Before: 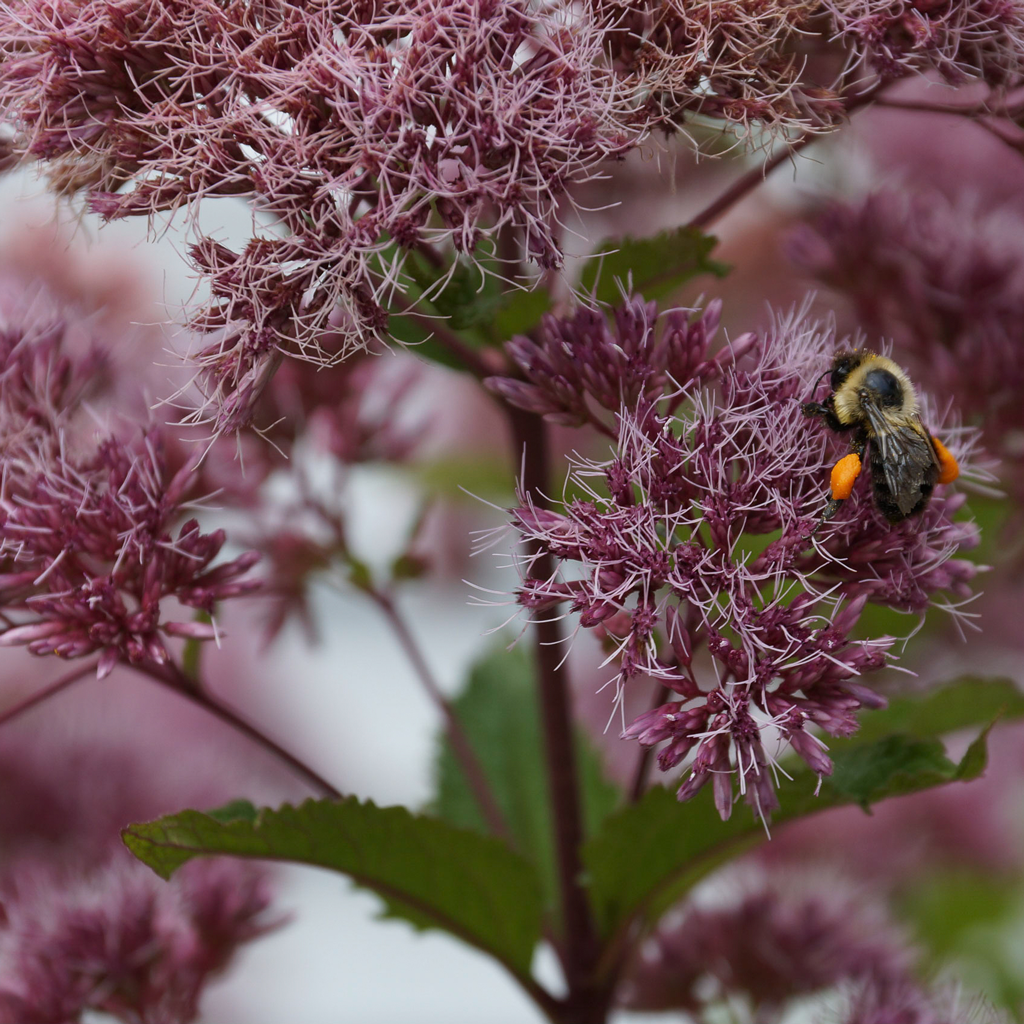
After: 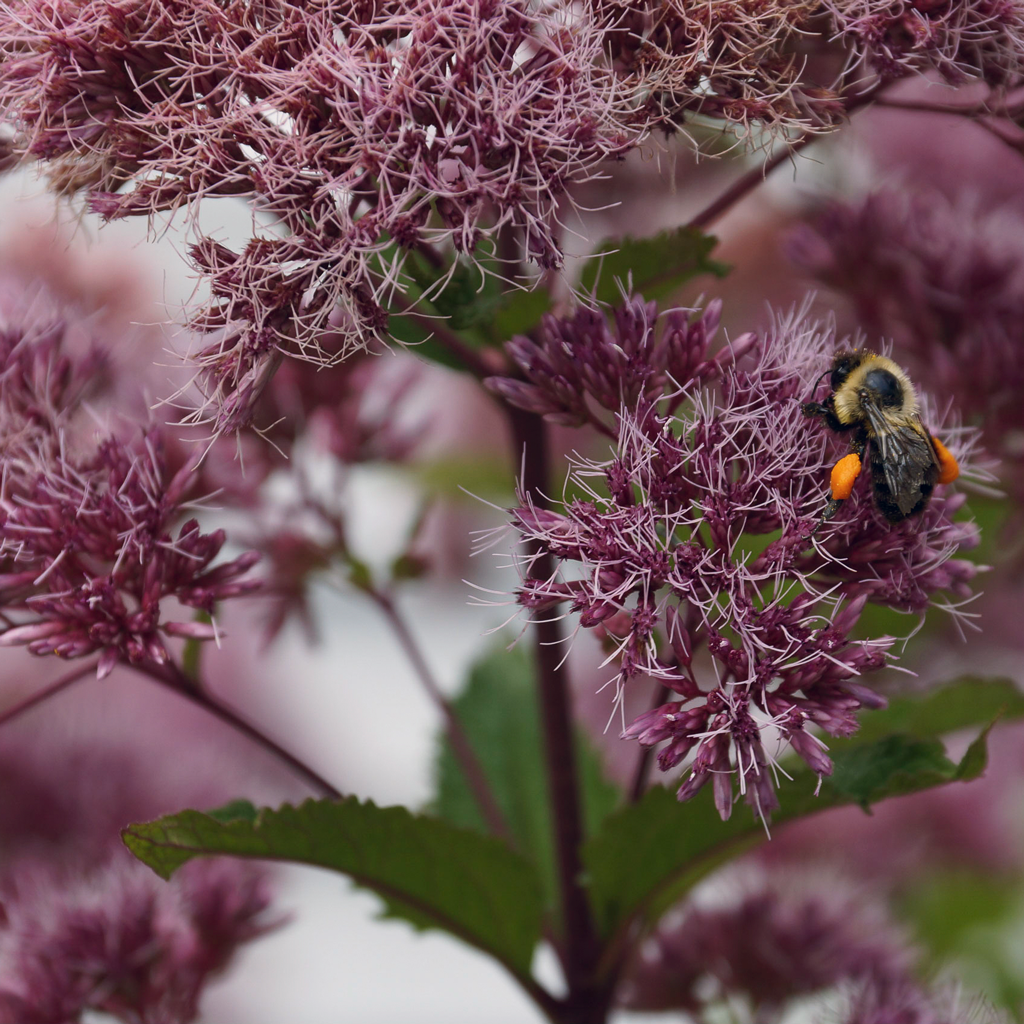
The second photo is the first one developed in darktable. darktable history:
contrast brightness saturation: contrast 0.08, saturation 0.02
color balance rgb: shadows lift › hue 87.51°, highlights gain › chroma 1.62%, highlights gain › hue 55.1°, global offset › chroma 0.06%, global offset › hue 253.66°, linear chroma grading › global chroma 0.5%
